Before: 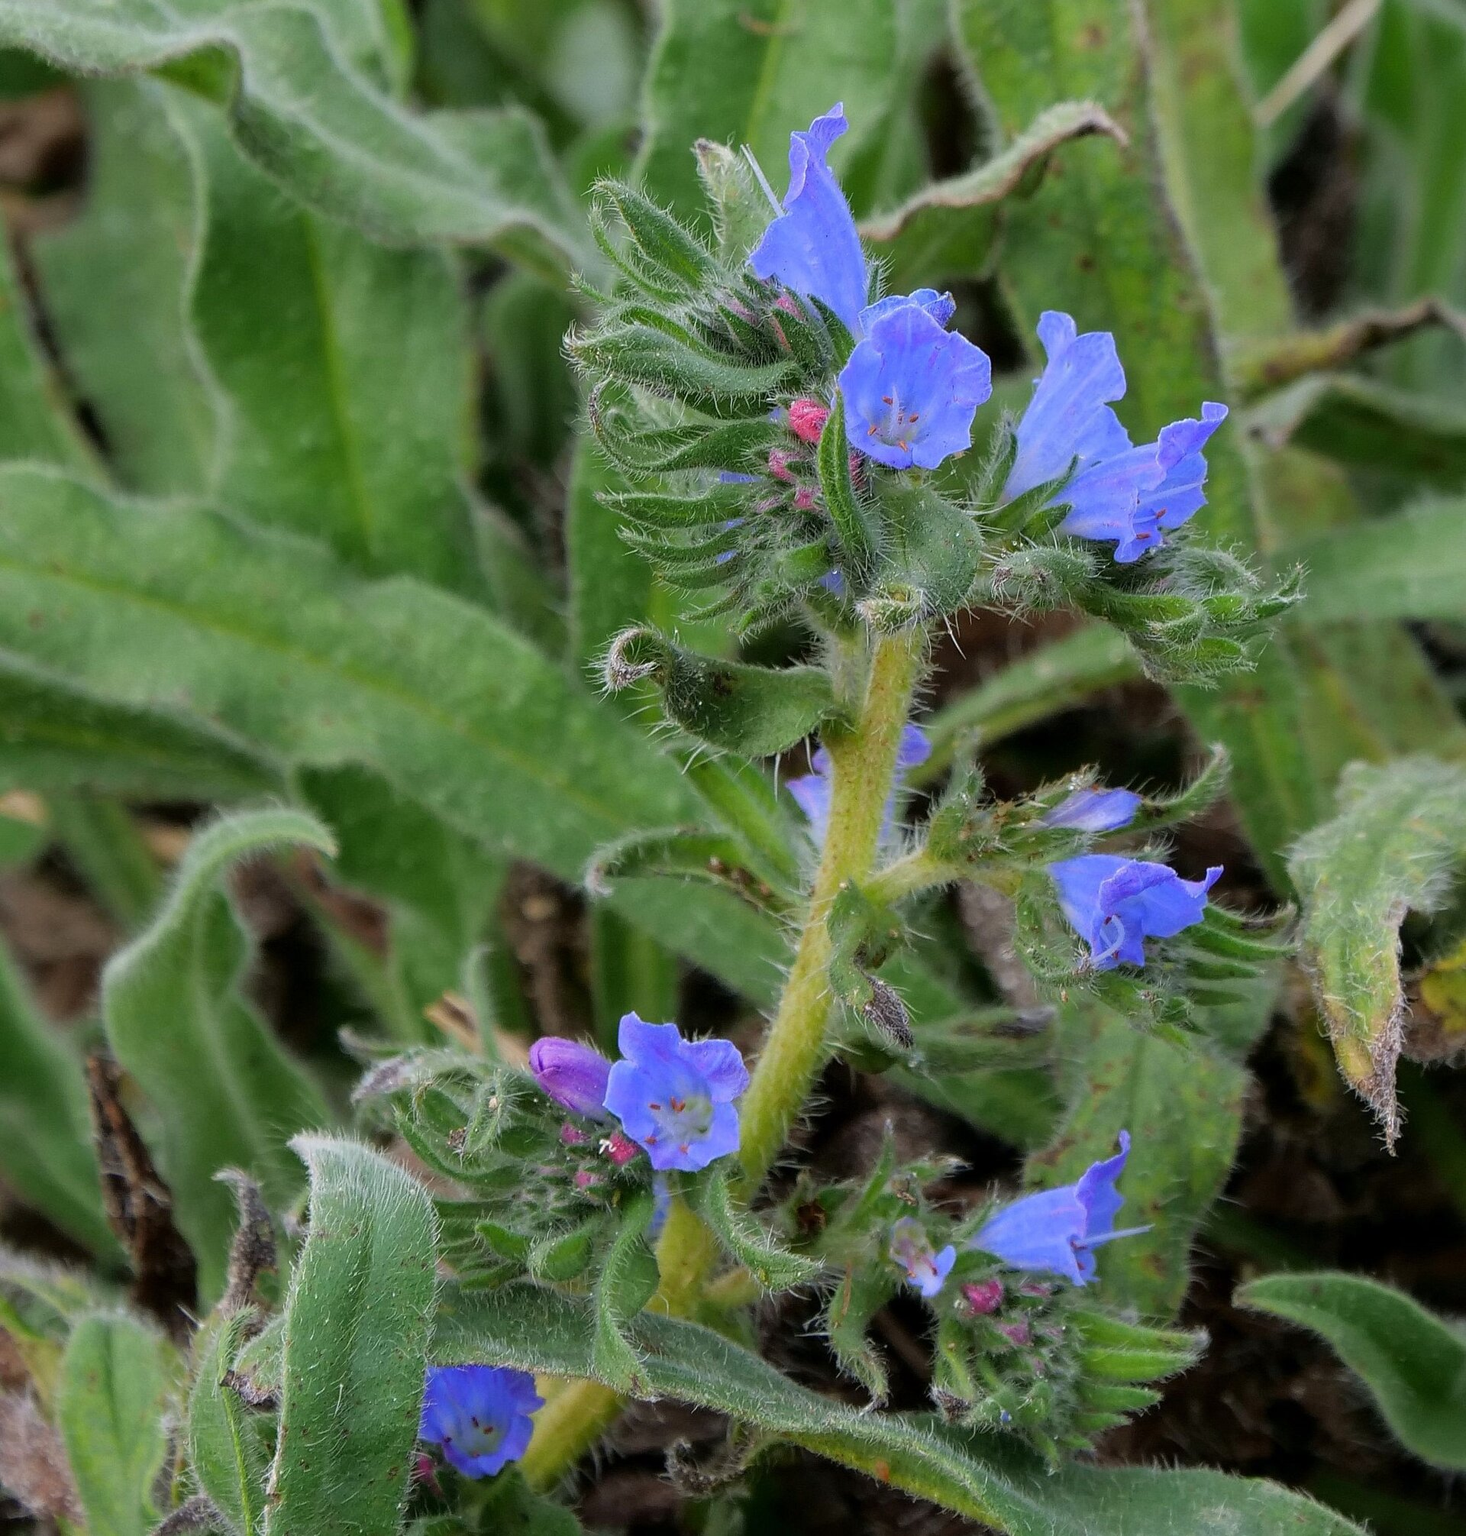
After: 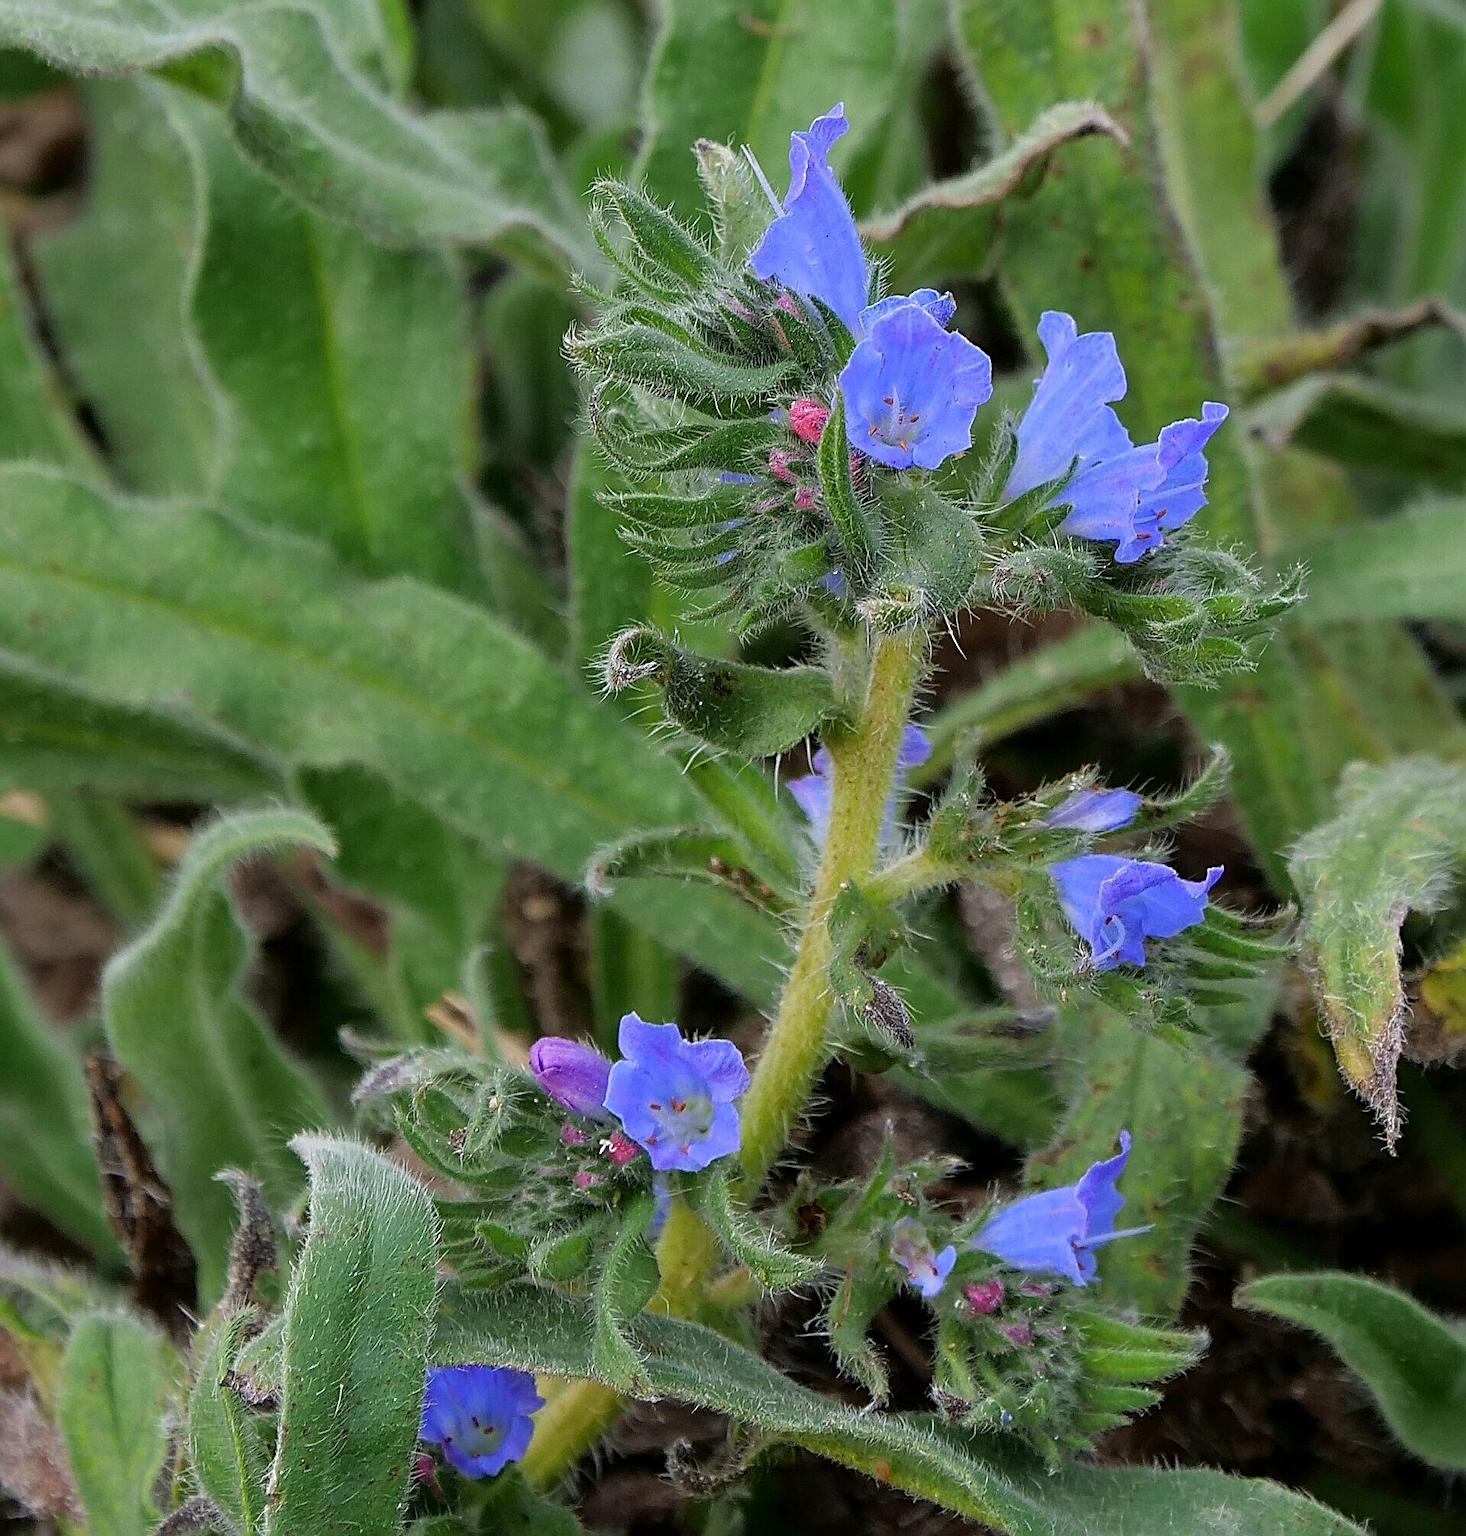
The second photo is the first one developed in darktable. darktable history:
sharpen: radius 2.576, amount 0.688
